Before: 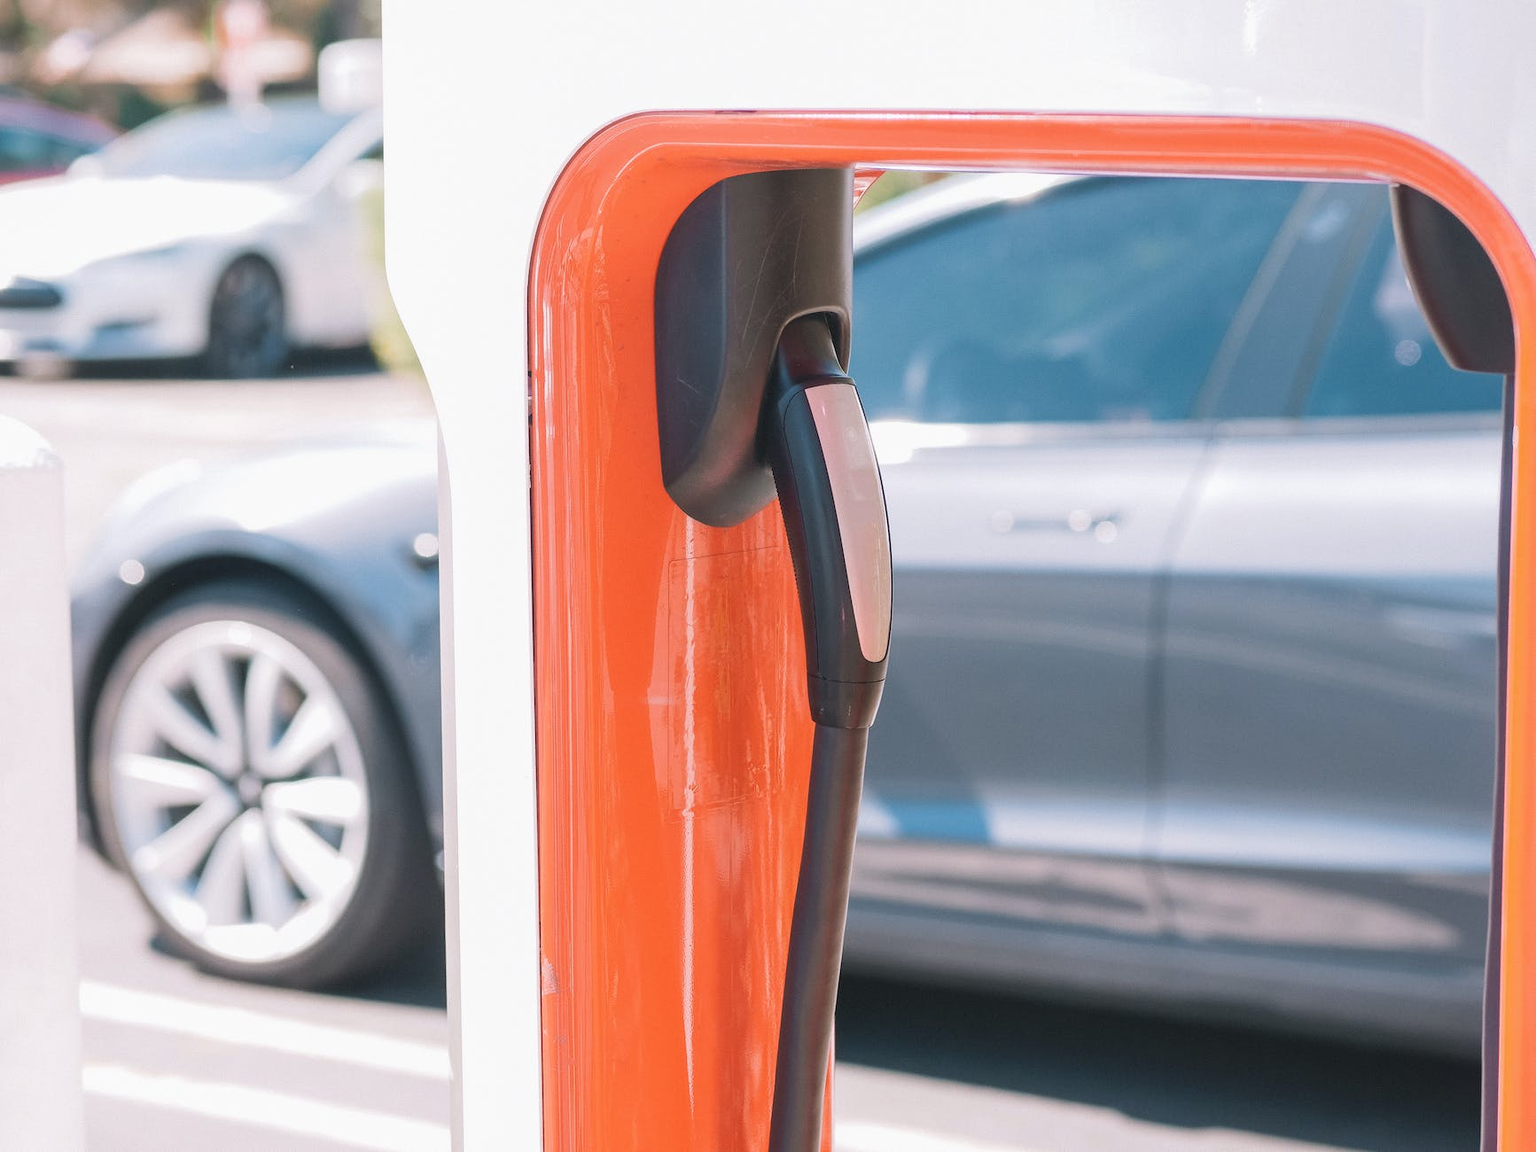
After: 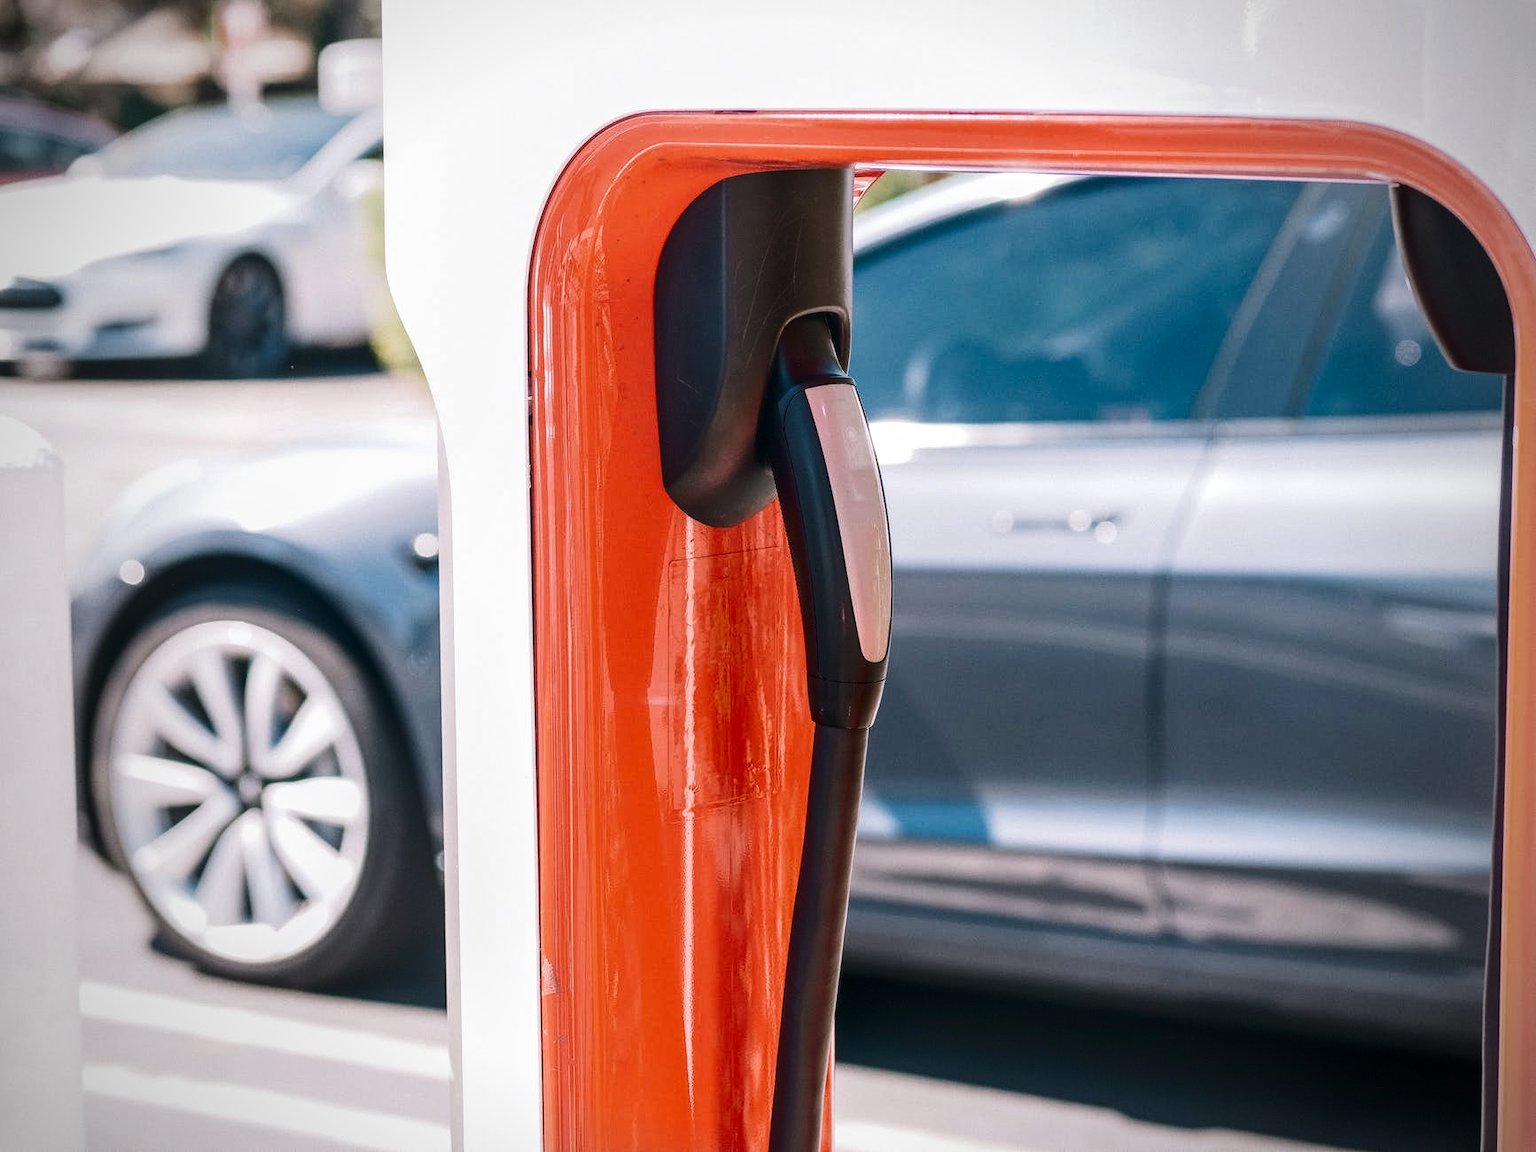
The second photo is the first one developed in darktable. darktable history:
contrast brightness saturation: contrast 0.19, brightness -0.24, saturation 0.11
vignetting: fall-off start 71.74%
local contrast: on, module defaults
